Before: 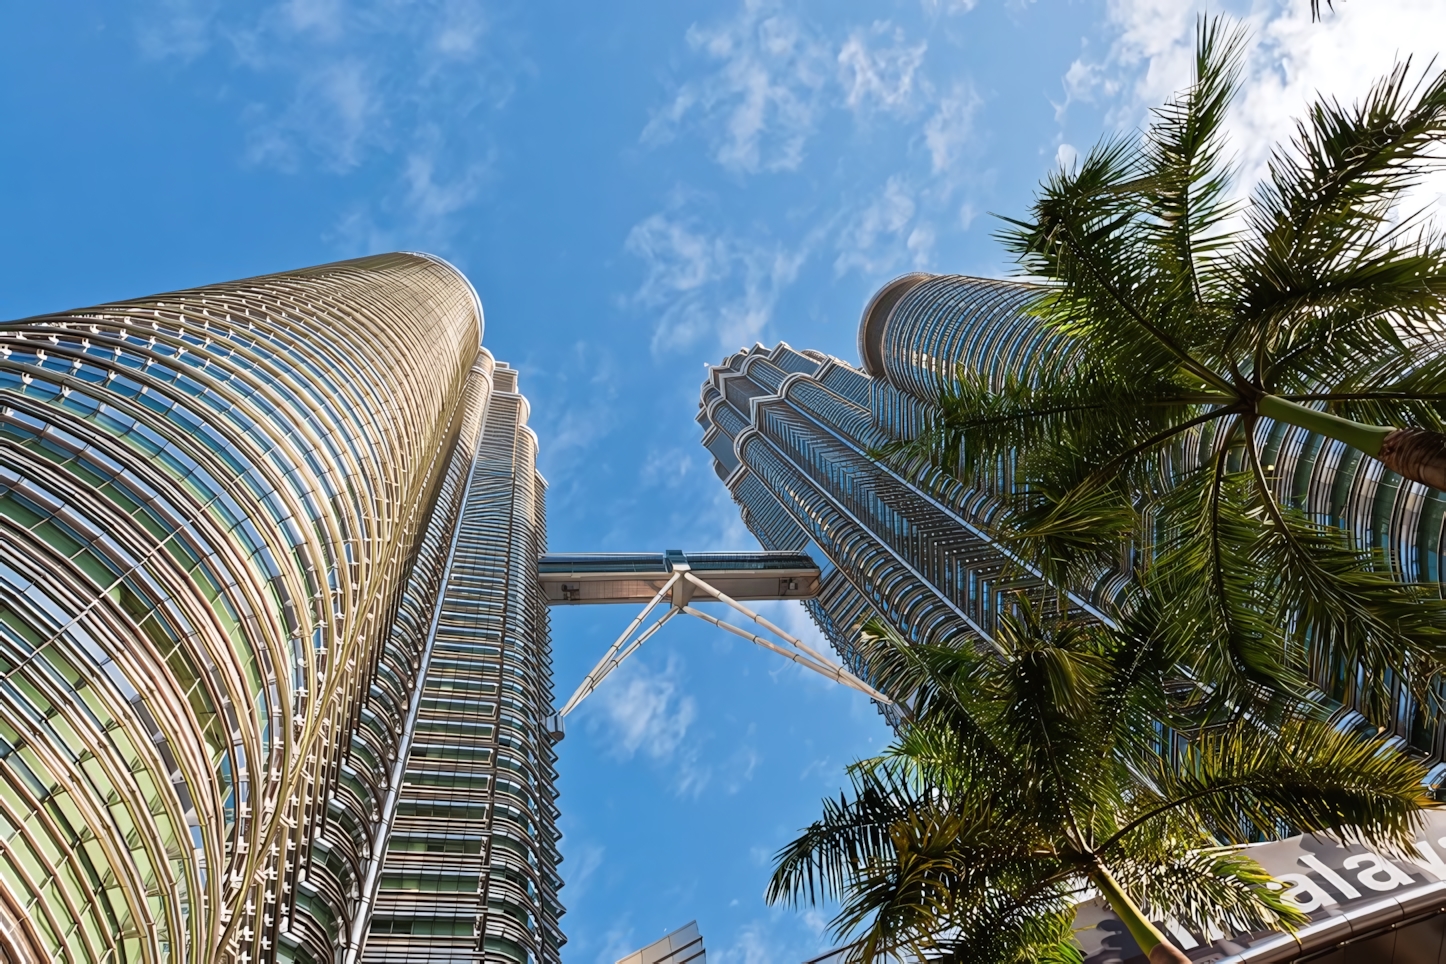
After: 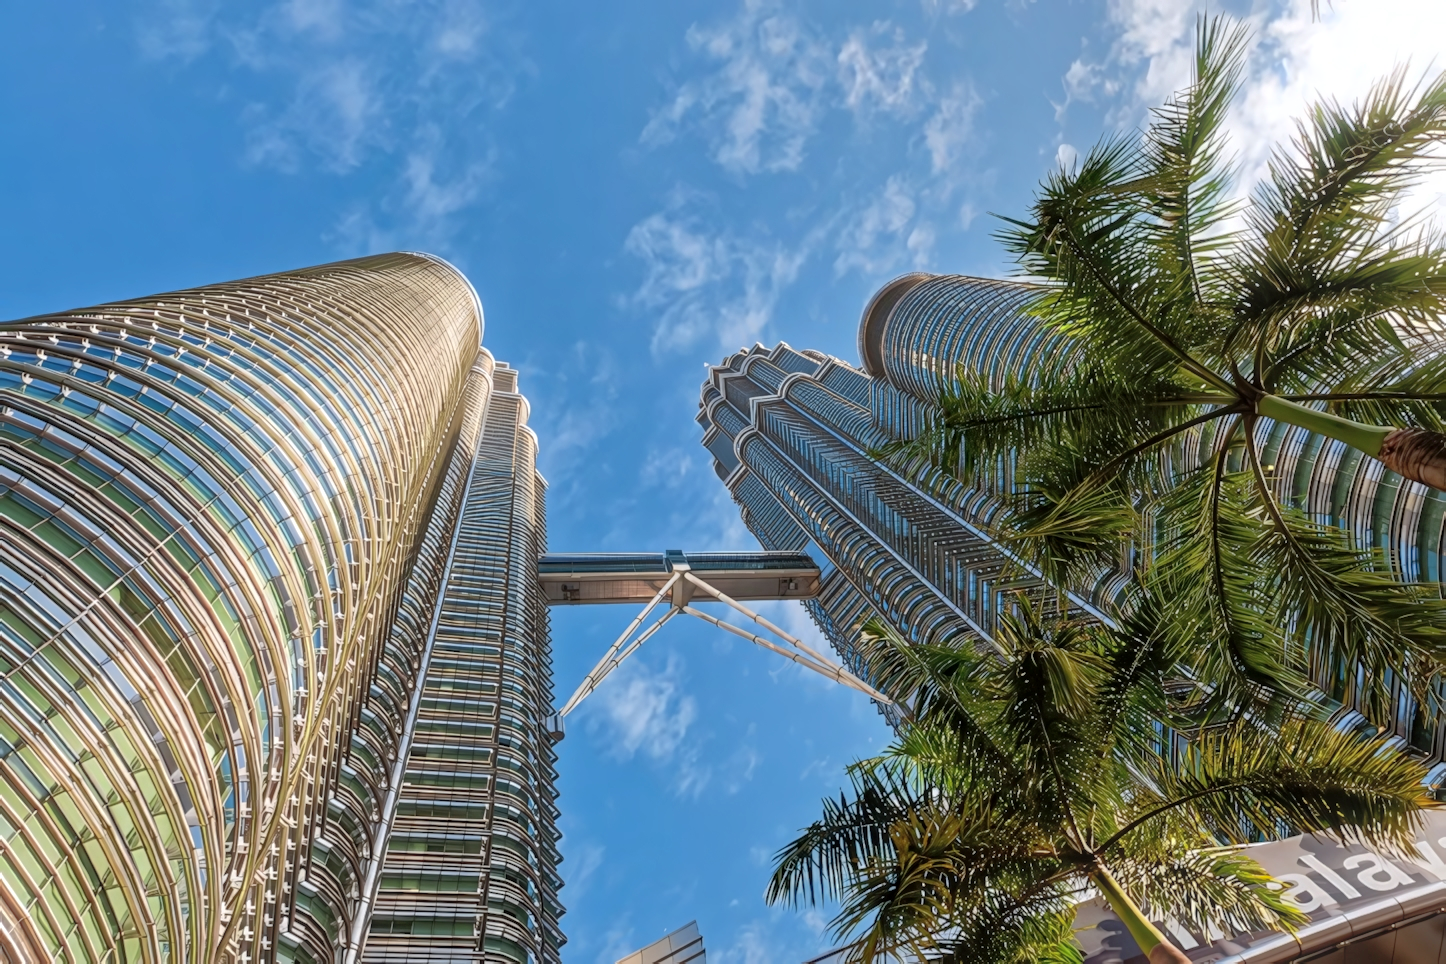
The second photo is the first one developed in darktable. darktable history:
bloom: size 5%, threshold 95%, strength 15%
local contrast: on, module defaults
shadows and highlights: shadows 60, highlights -60
